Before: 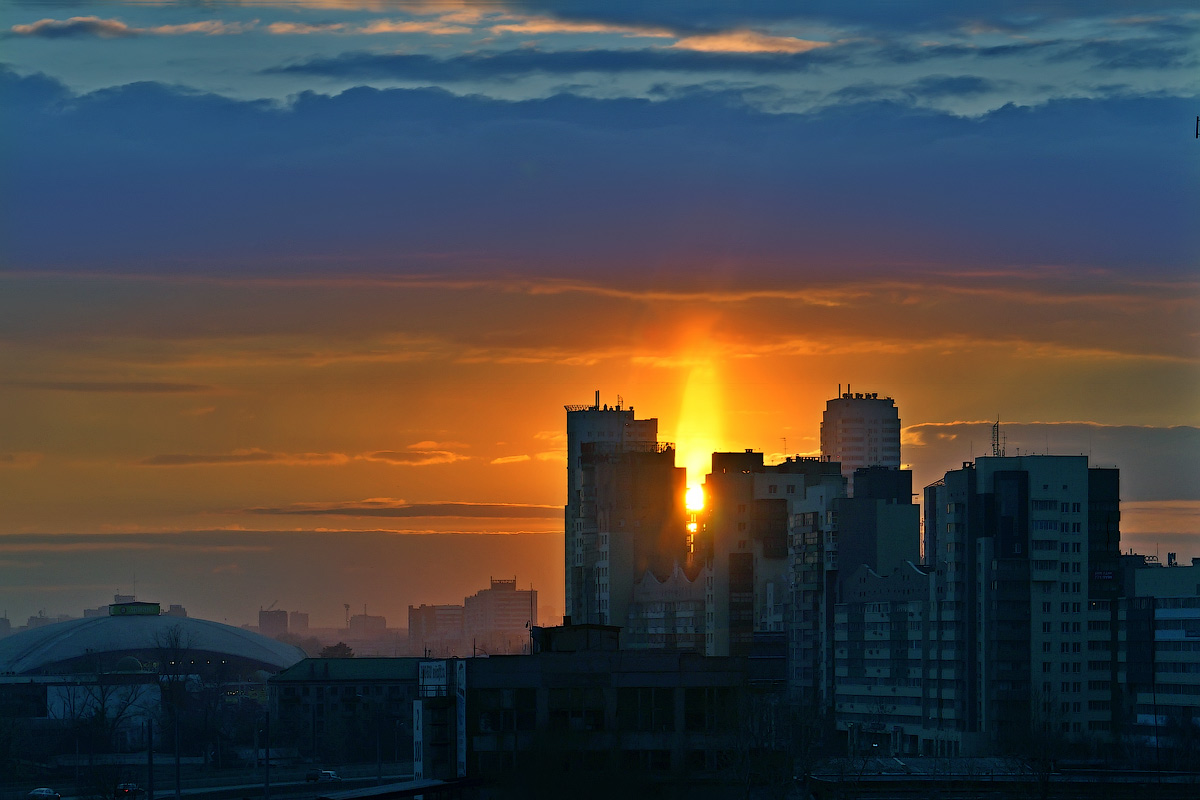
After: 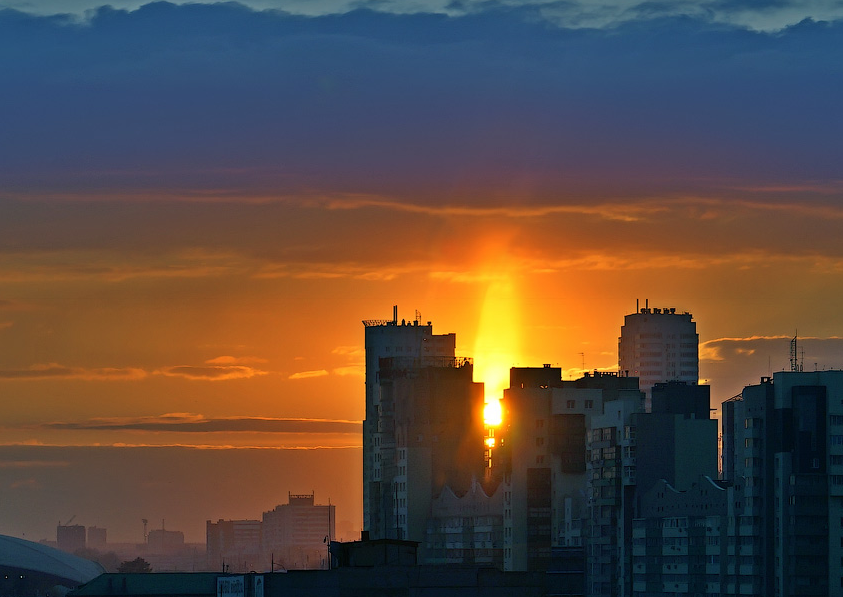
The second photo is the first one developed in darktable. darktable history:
crop and rotate: left 16.855%, top 10.783%, right 12.885%, bottom 14.503%
